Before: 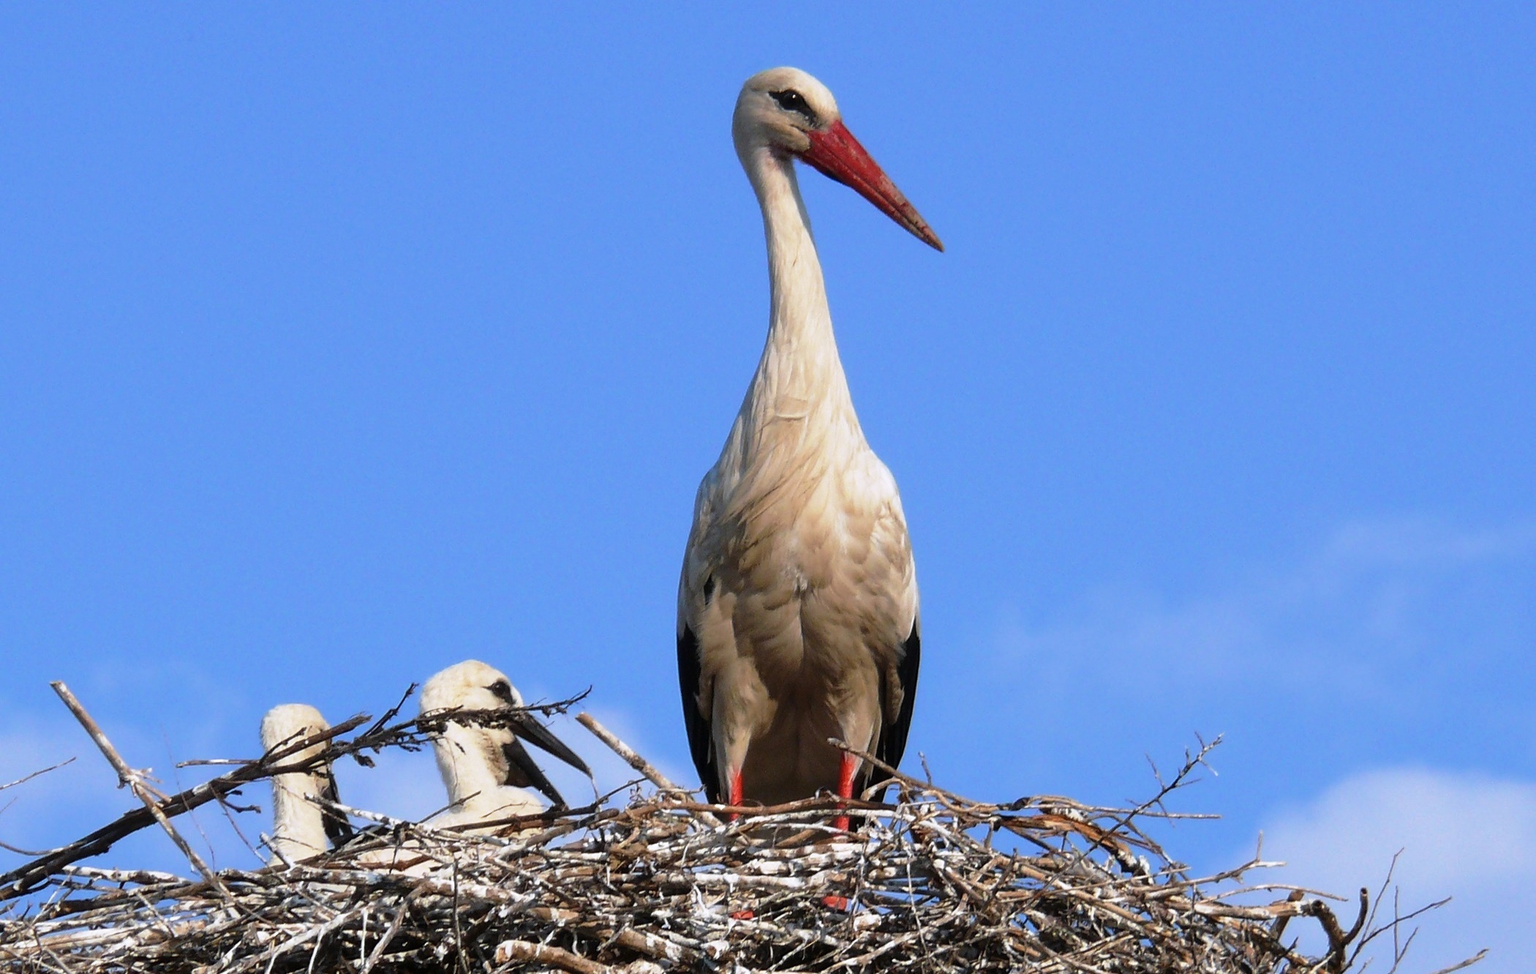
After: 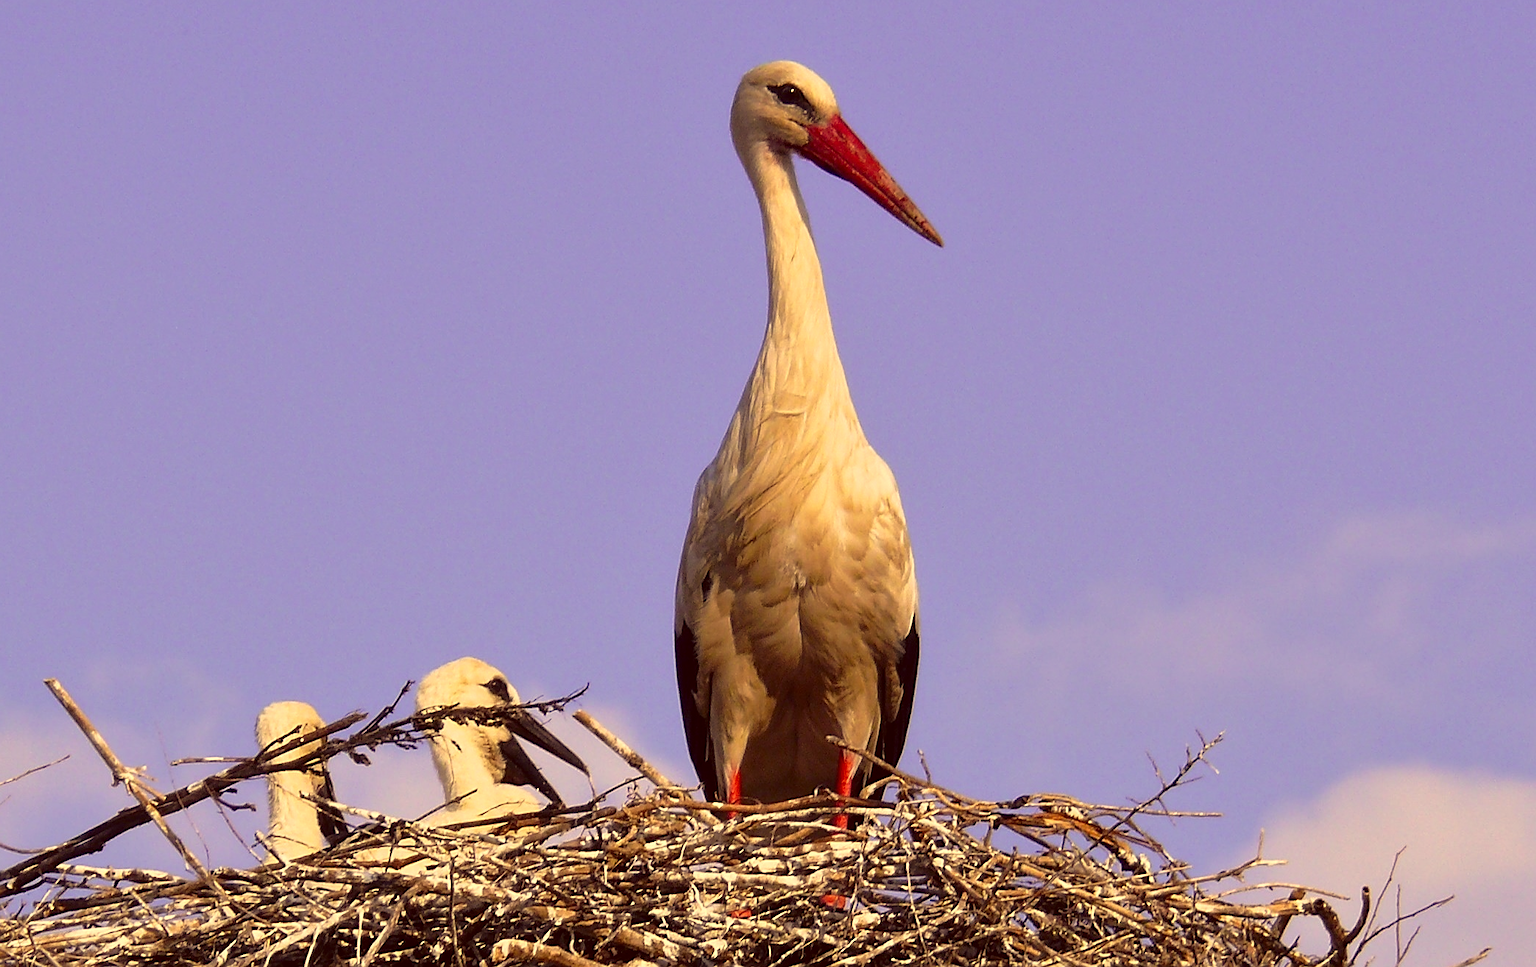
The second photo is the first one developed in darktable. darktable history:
color correction: highlights a* 9.61, highlights b* 39.11, shadows a* 14.02, shadows b* 3.38
crop: left 0.451%, top 0.721%, right 0.139%, bottom 0.429%
tone equalizer: smoothing 1
sharpen: on, module defaults
color calibration: illuminant same as pipeline (D50), adaptation none (bypass), x 0.334, y 0.335, temperature 5012.7 K
